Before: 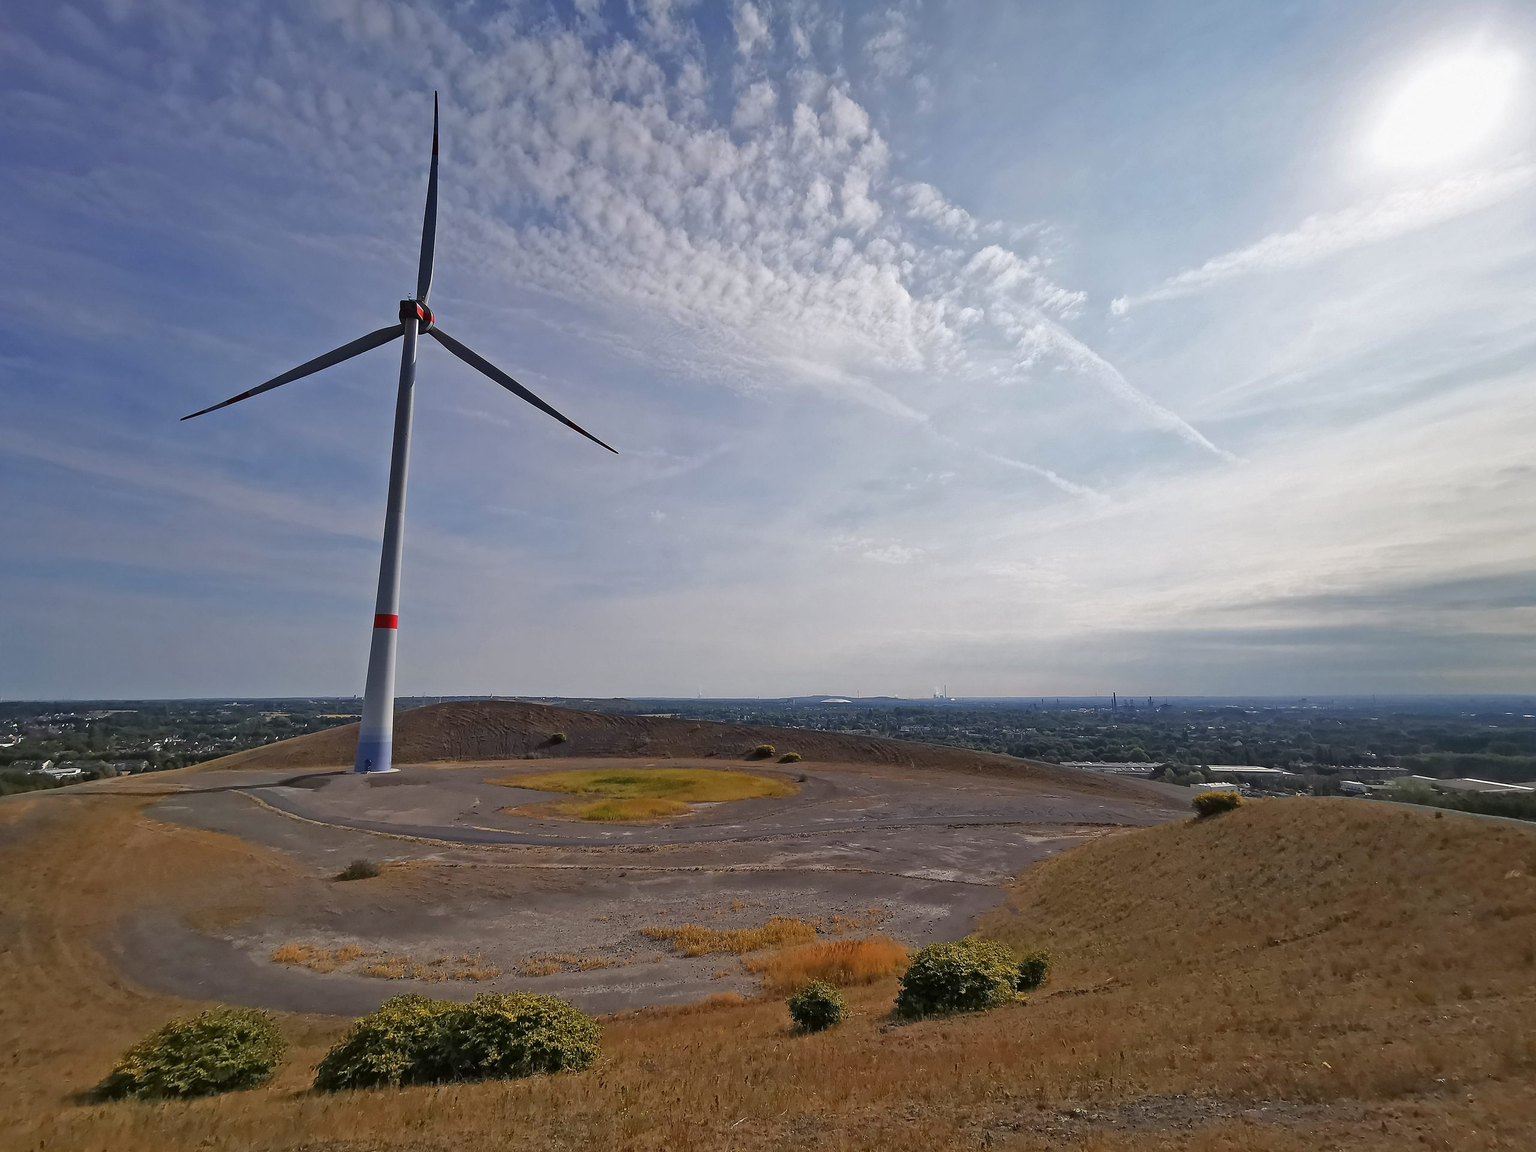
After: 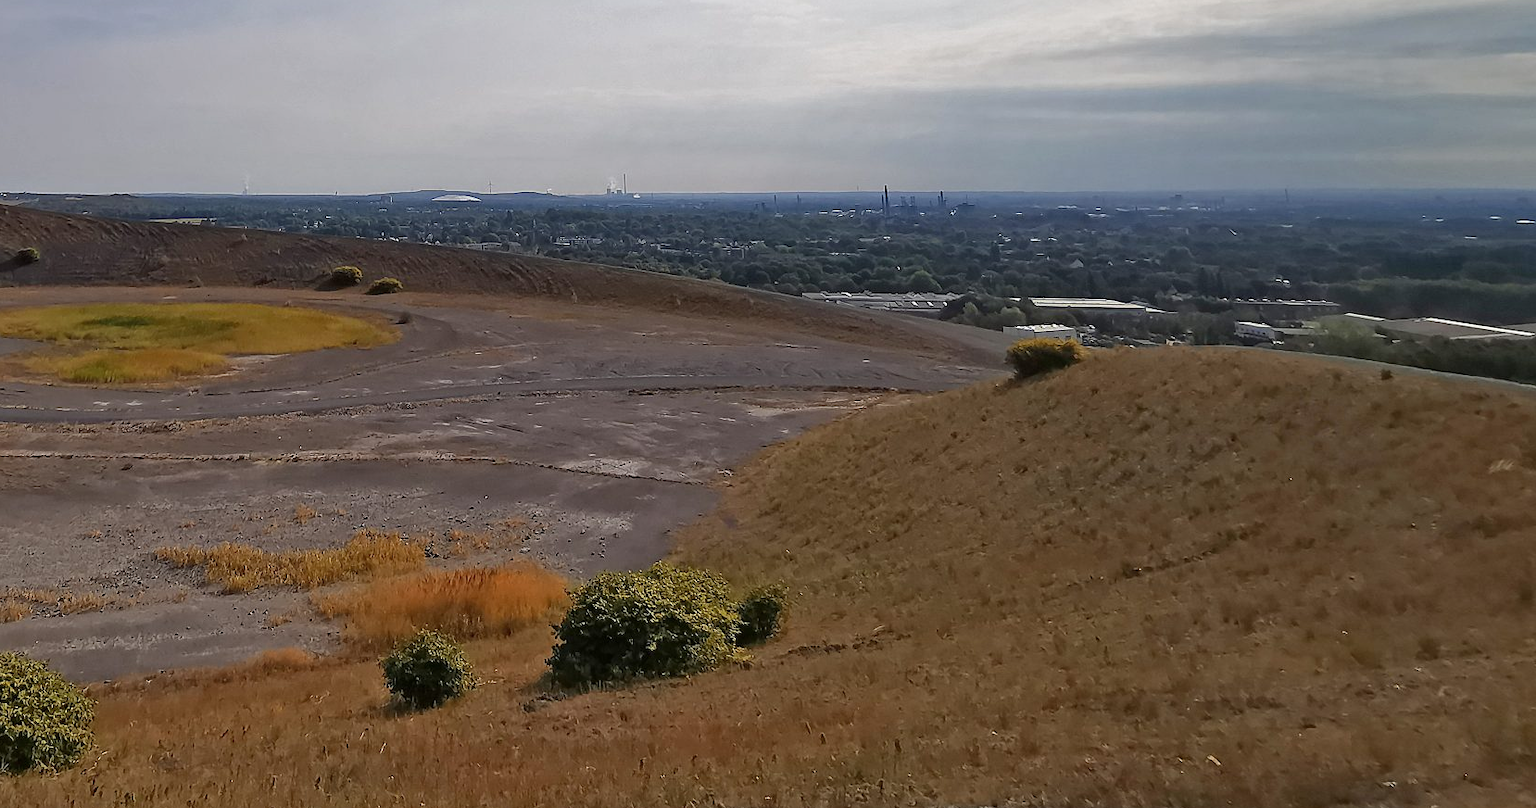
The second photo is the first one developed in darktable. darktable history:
crop and rotate: left 35.217%, top 49.688%, bottom 4.806%
color correction: highlights a* -0.273, highlights b* -0.116
